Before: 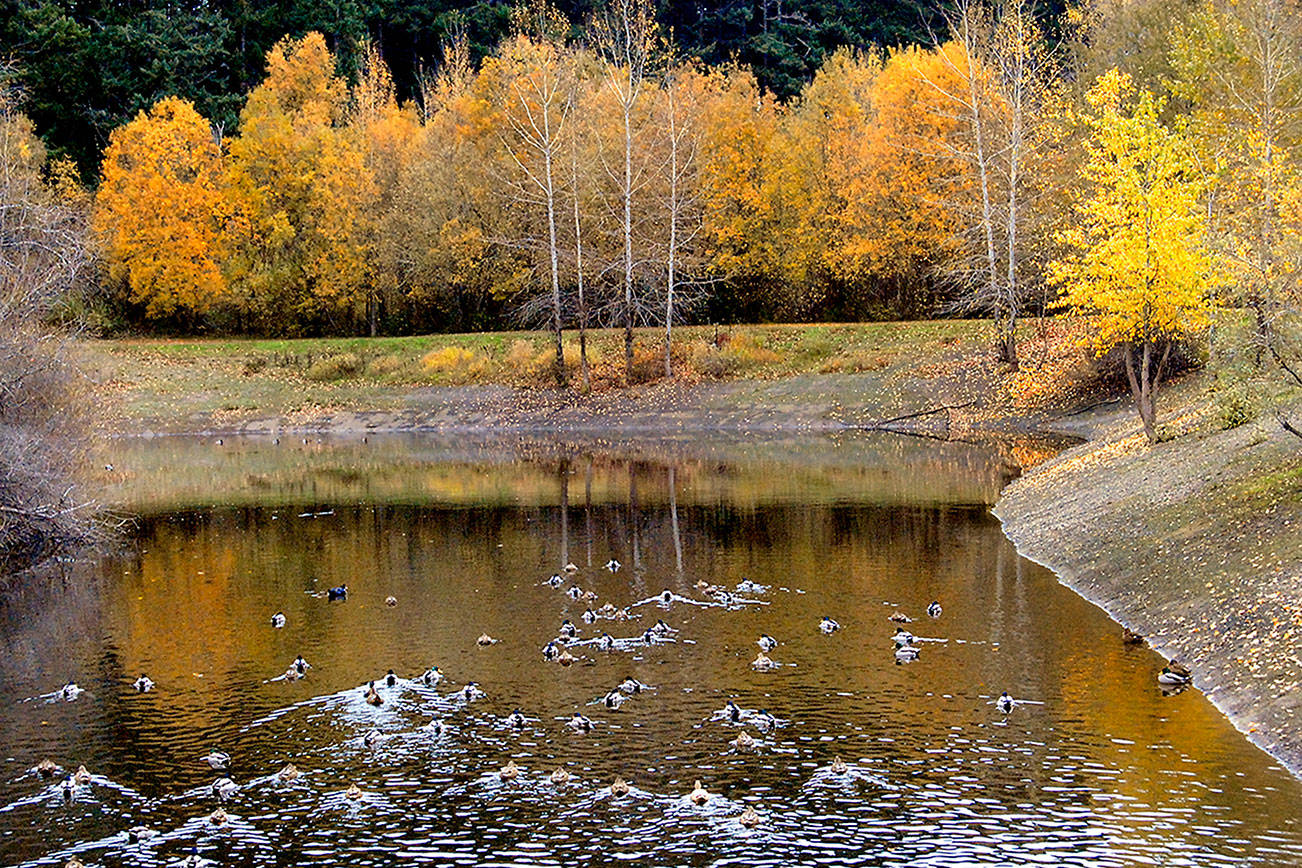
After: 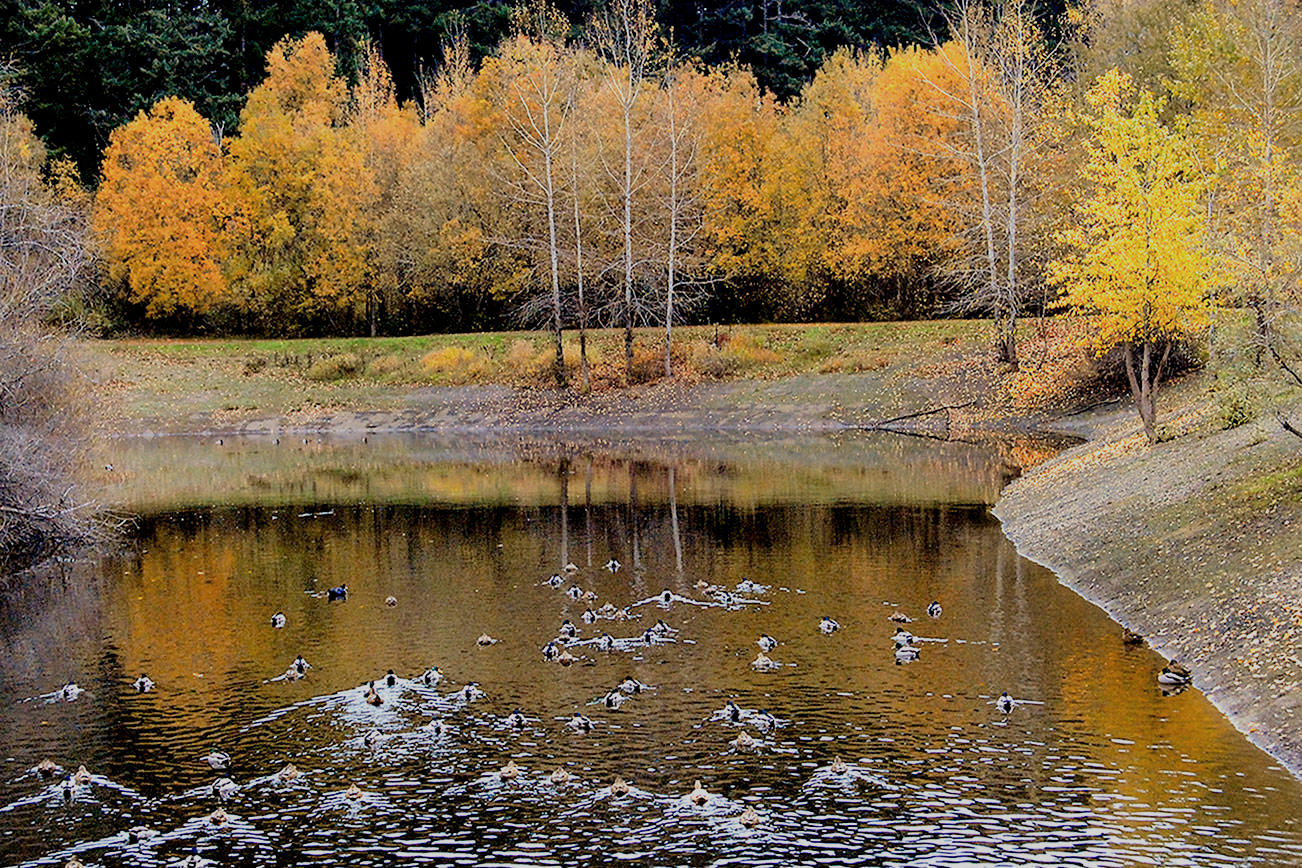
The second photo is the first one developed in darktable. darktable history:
tone equalizer: on, module defaults
exposure: compensate highlight preservation false
contrast brightness saturation: saturation -0.04
filmic rgb: black relative exposure -7.65 EV, white relative exposure 4.56 EV, hardness 3.61
